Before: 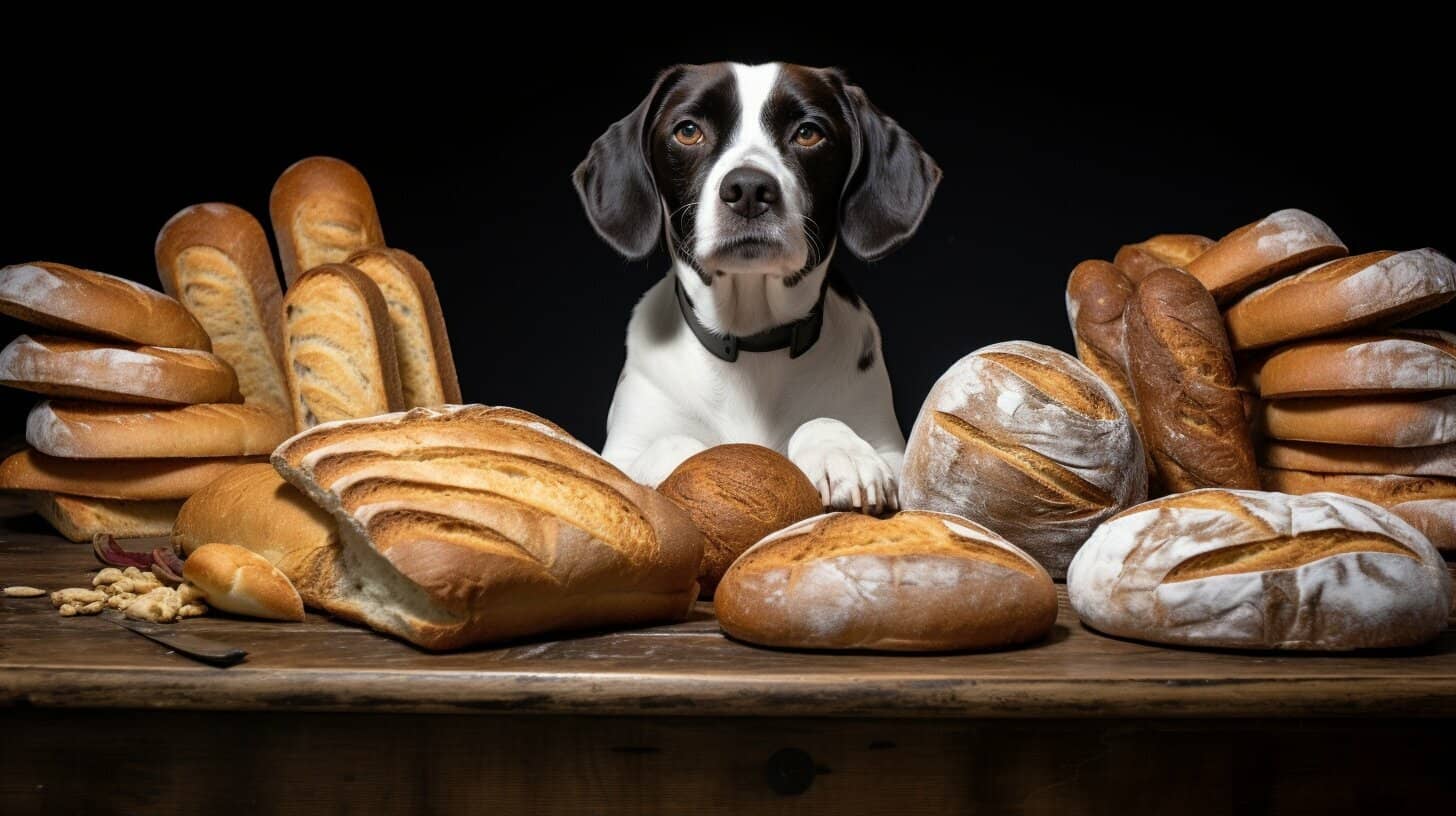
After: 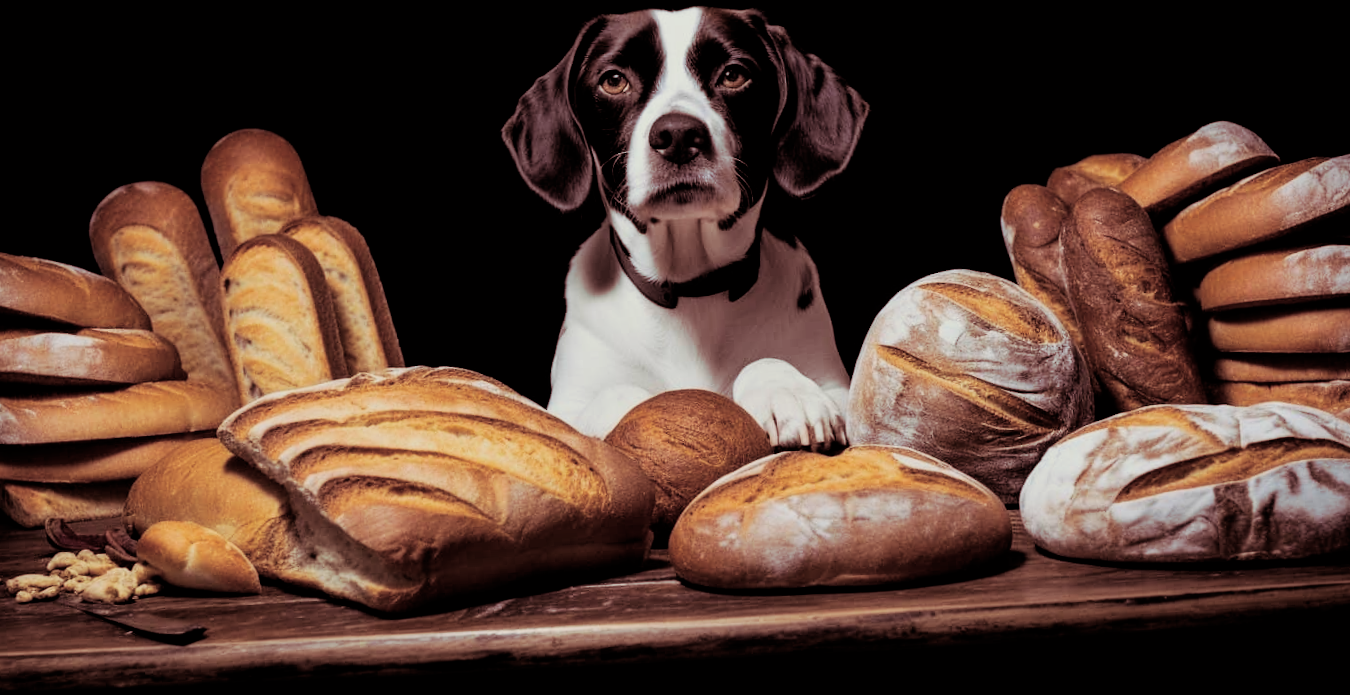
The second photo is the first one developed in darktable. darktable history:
crop: left 1.964%, top 3.251%, right 1.122%, bottom 4.933%
filmic rgb: black relative exposure -5 EV, hardness 2.88, contrast 1.2
split-toning: shadows › hue 360°
color balance rgb: global vibrance 10%
rotate and perspective: rotation -3.52°, crop left 0.036, crop right 0.964, crop top 0.081, crop bottom 0.919
